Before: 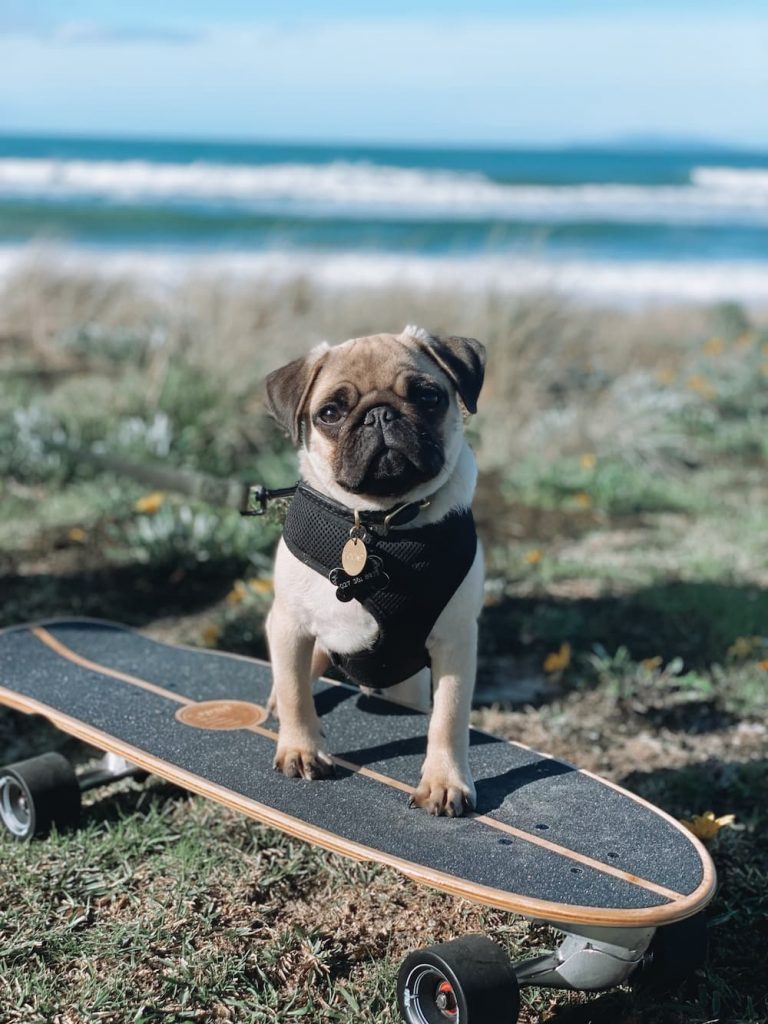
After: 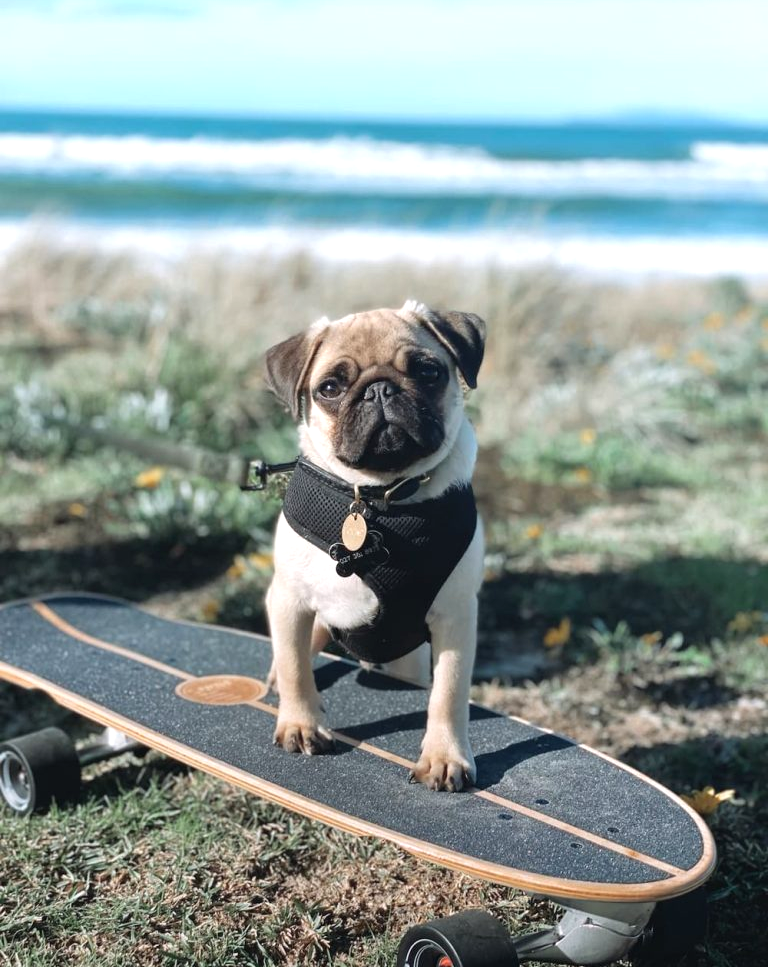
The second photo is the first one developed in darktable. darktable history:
graduated density: rotation -180°, offset 24.95
crop and rotate: top 2.479%, bottom 3.018%
exposure: black level correction 0, exposure 0.6 EV, compensate exposure bias true, compensate highlight preservation false
